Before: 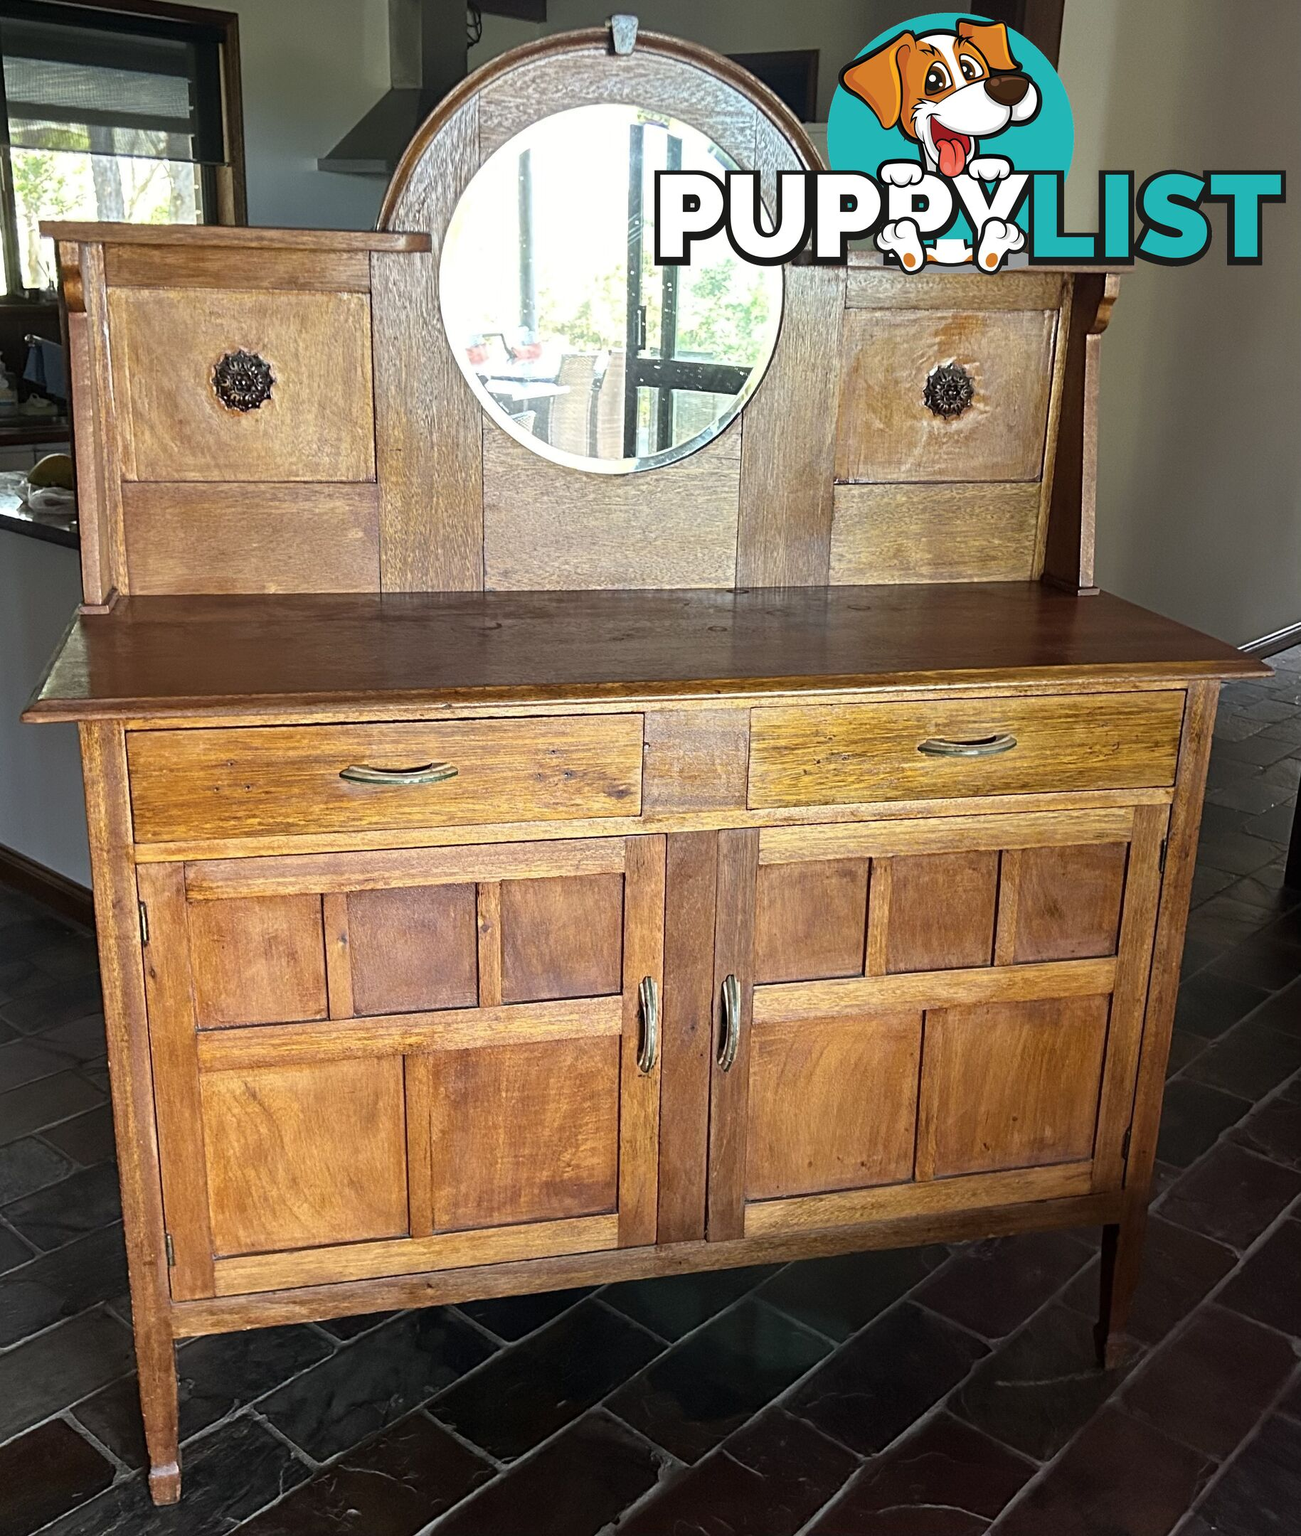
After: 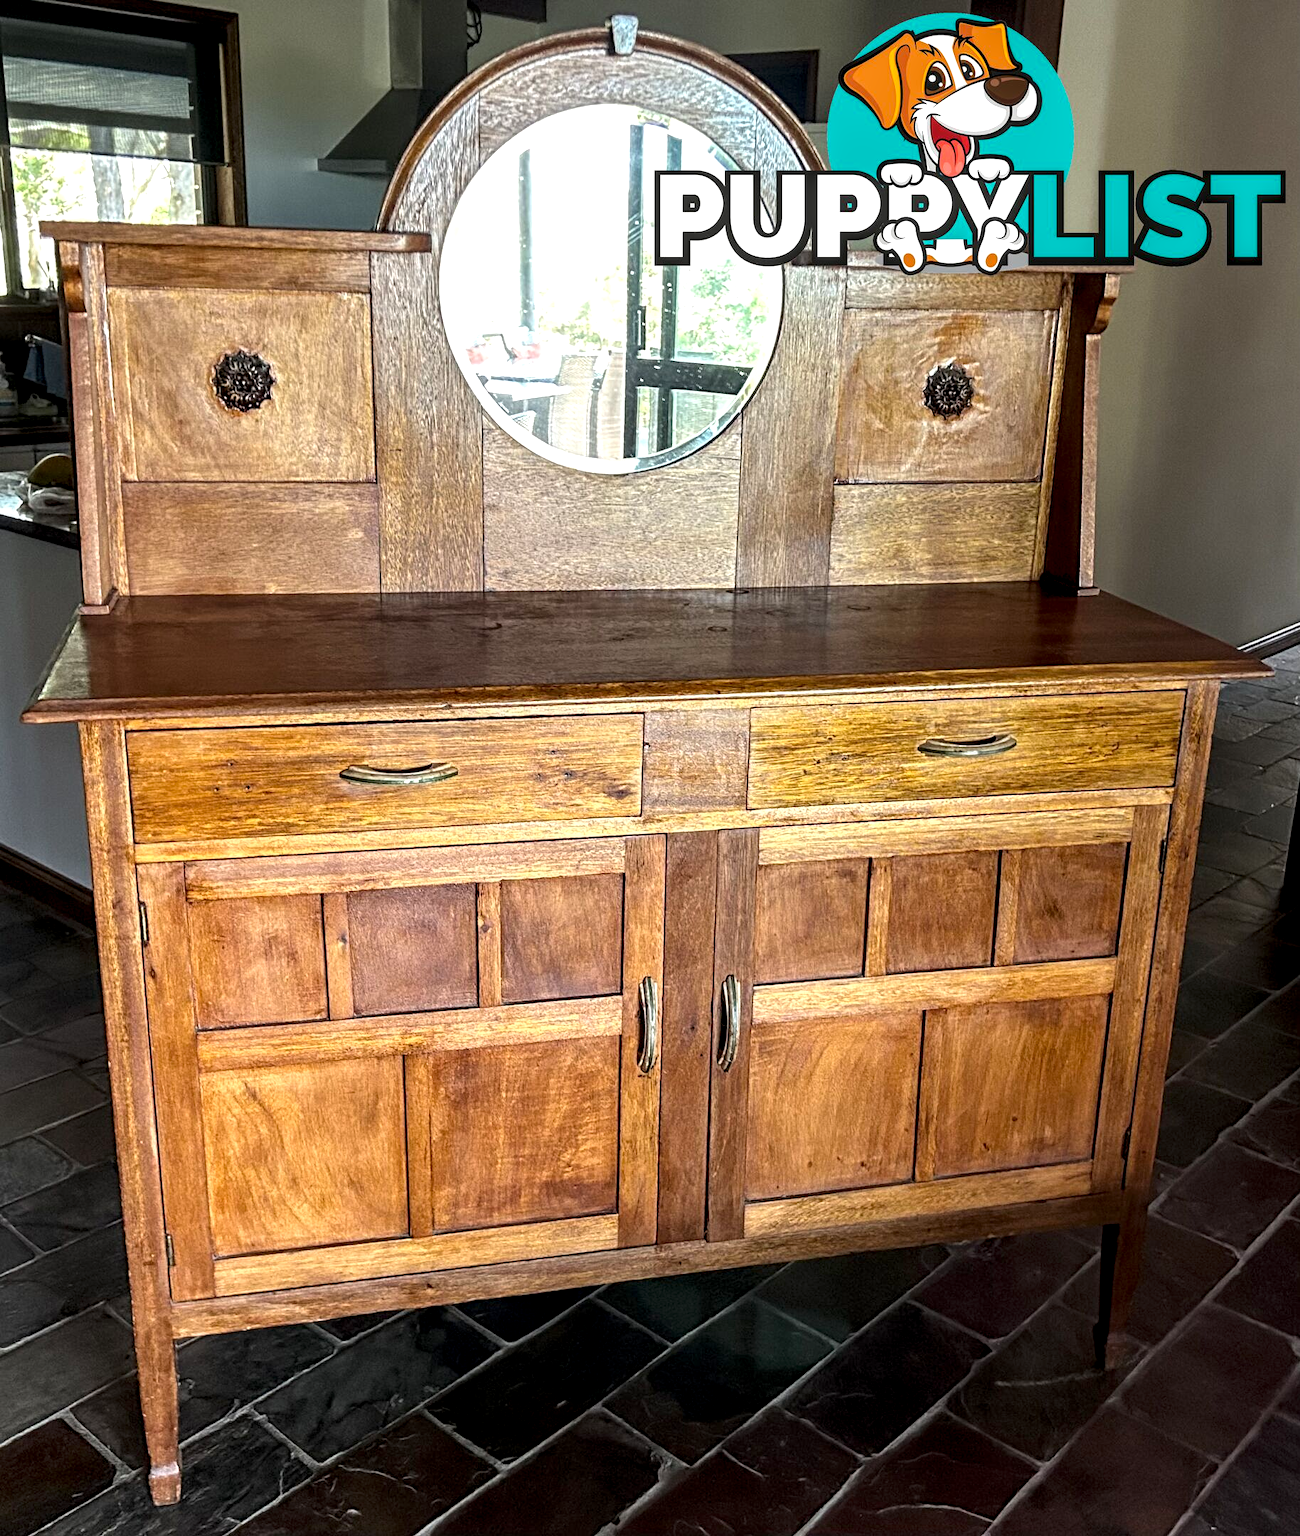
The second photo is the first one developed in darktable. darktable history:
local contrast: highlights 60%, shadows 60%, detail 160%
white balance: red 1, blue 1
